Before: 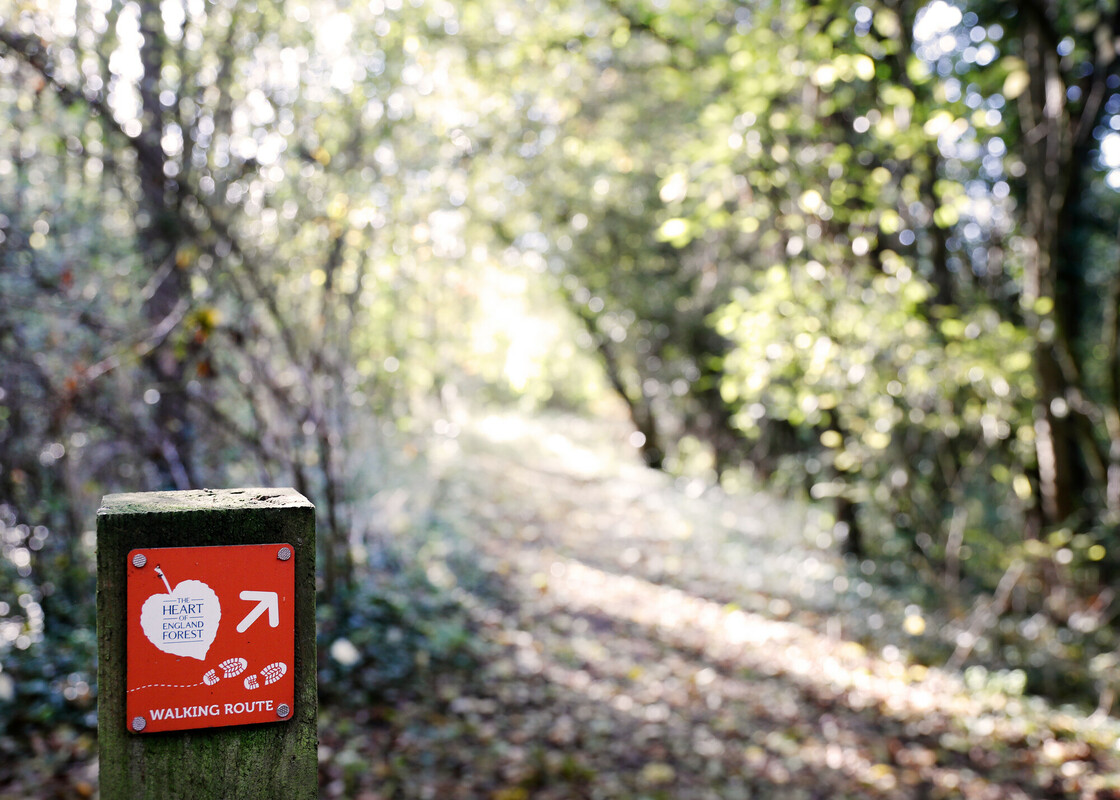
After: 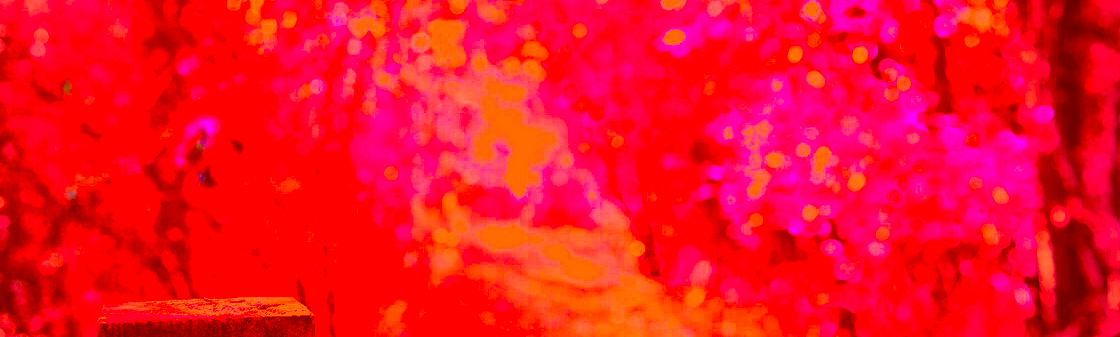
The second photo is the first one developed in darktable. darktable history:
vignetting: fall-off start 74.81%, brightness -0.577, saturation -0.259, width/height ratio 1.08
color correction: highlights a* -38.93, highlights b* -39.3, shadows a* -39.51, shadows b* -39.22, saturation -3
crop and rotate: top 23.95%, bottom 33.873%
base curve: curves: ch0 [(0, 0) (0.158, 0.273) (0.879, 0.895) (1, 1)], preserve colors none
